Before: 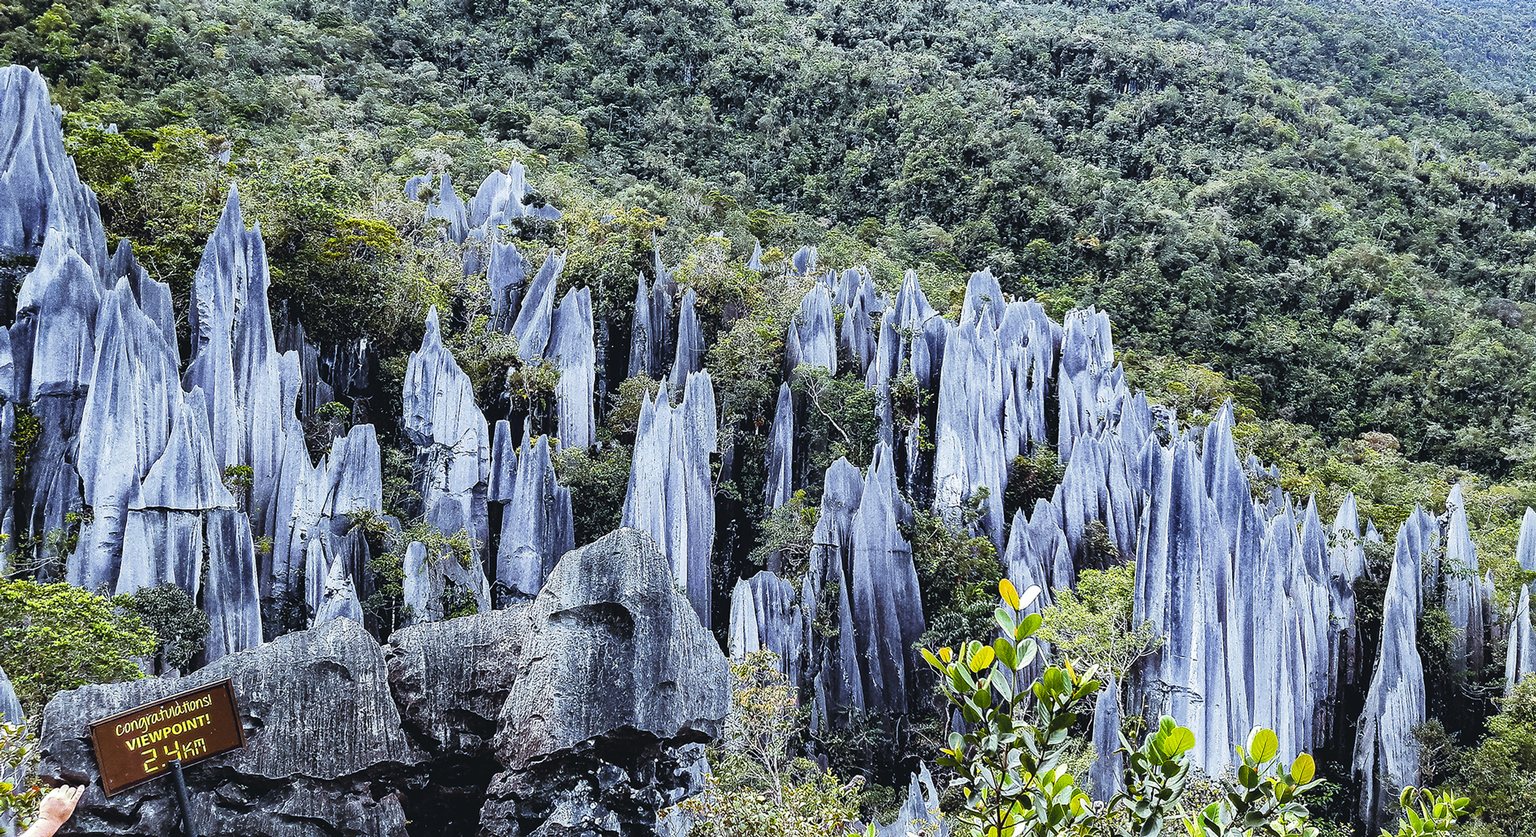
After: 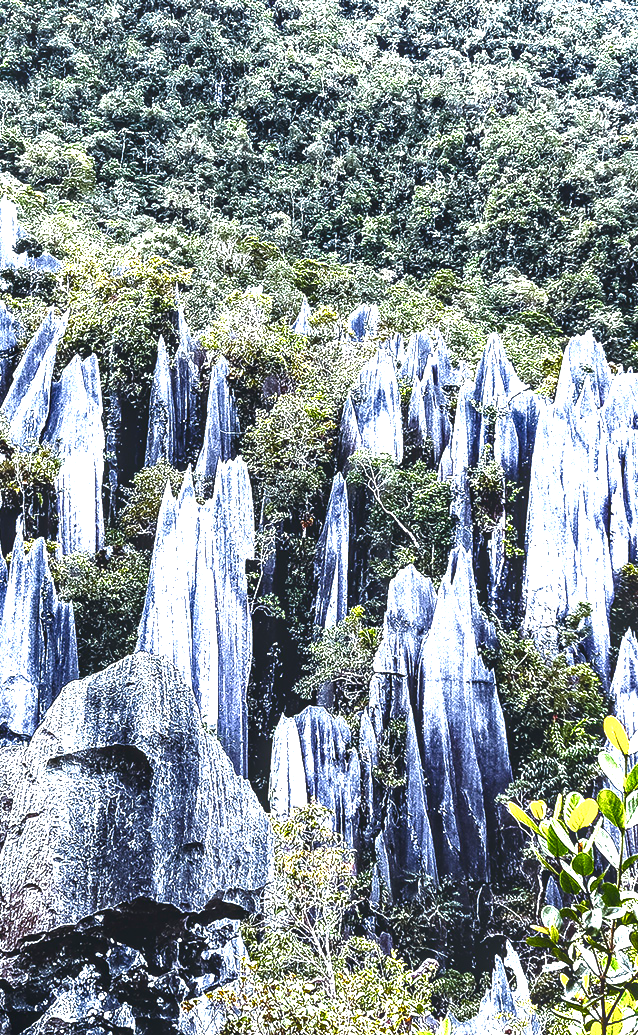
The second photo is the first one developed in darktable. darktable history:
shadows and highlights: shadows 36.66, highlights -27.67, soften with gaussian
contrast brightness saturation: brightness -0.51
local contrast: on, module defaults
exposure: black level correction 0, exposure 1.488 EV, compensate exposure bias true, compensate highlight preservation false
crop: left 33.284%, right 33.132%
